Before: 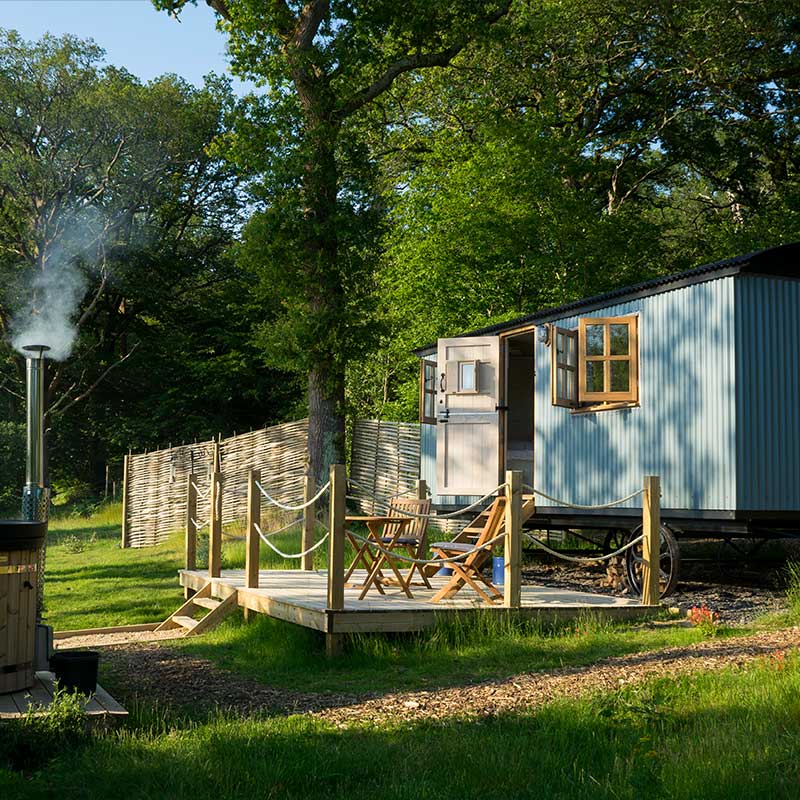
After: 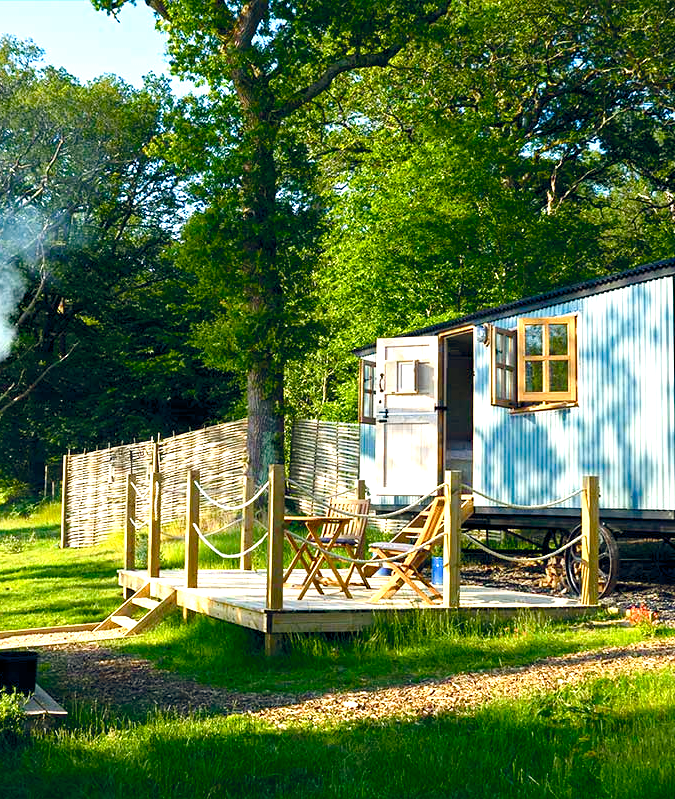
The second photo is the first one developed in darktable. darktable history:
exposure: black level correction 0, exposure 1.127 EV, compensate exposure bias true, compensate highlight preservation false
crop: left 7.714%, right 7.795%
haze removal: compatibility mode true, adaptive false
color balance rgb: shadows lift › luminance -20.047%, global offset › chroma 0.131%, global offset › hue 253.08°, linear chroma grading › global chroma 10.31%, perceptual saturation grading › global saturation 45.096%, perceptual saturation grading › highlights -50.374%, perceptual saturation grading › shadows 30.539%
